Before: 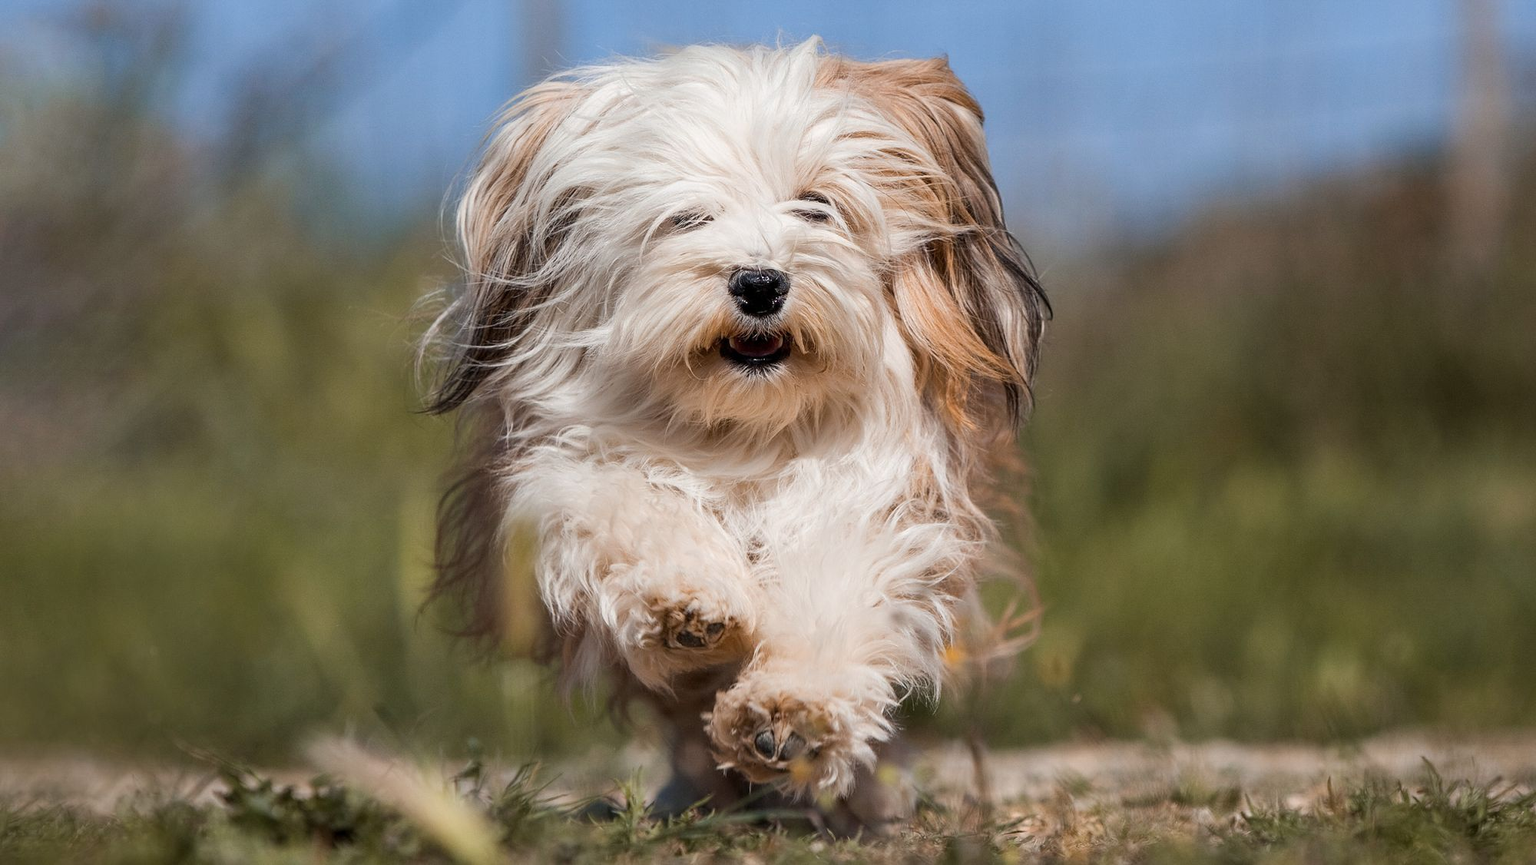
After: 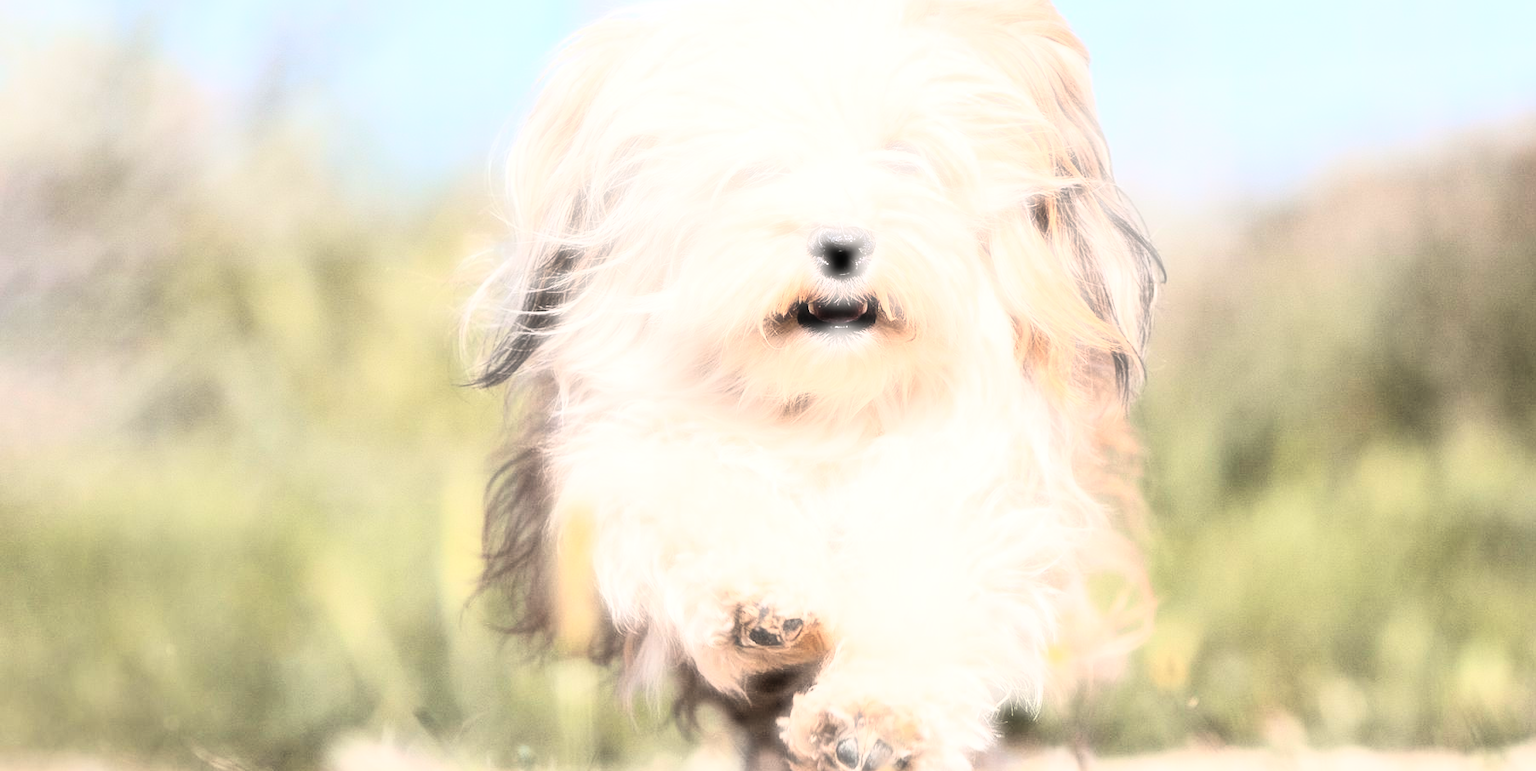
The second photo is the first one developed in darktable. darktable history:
haze removal: strength -0.9, distance 0.225, compatibility mode true, adaptive false
crop: top 7.49%, right 9.717%, bottom 11.943%
exposure: black level correction 0, exposure 0.7 EV, compensate exposure bias true, compensate highlight preservation false
rgb curve: curves: ch0 [(0, 0) (0.21, 0.15) (0.24, 0.21) (0.5, 0.75) (0.75, 0.96) (0.89, 0.99) (1, 1)]; ch1 [(0, 0.02) (0.21, 0.13) (0.25, 0.2) (0.5, 0.67) (0.75, 0.9) (0.89, 0.97) (1, 1)]; ch2 [(0, 0.02) (0.21, 0.13) (0.25, 0.2) (0.5, 0.67) (0.75, 0.9) (0.89, 0.97) (1, 1)], compensate middle gray true
